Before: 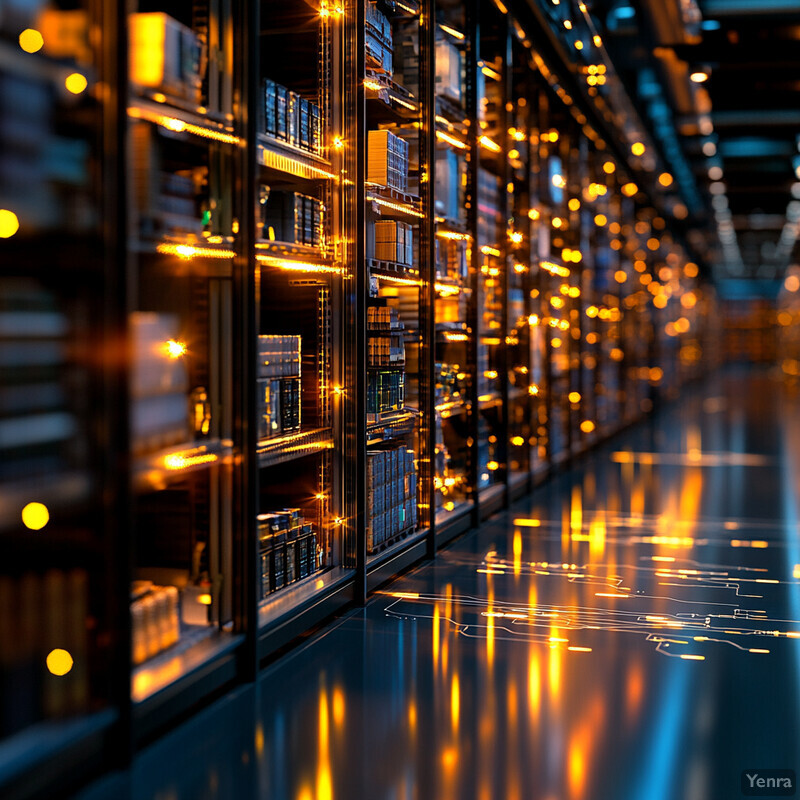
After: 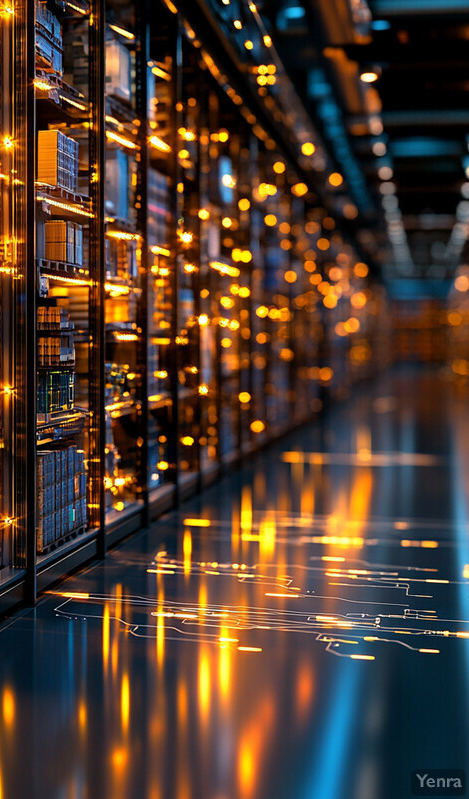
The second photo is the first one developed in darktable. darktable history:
crop: left 41.365%
